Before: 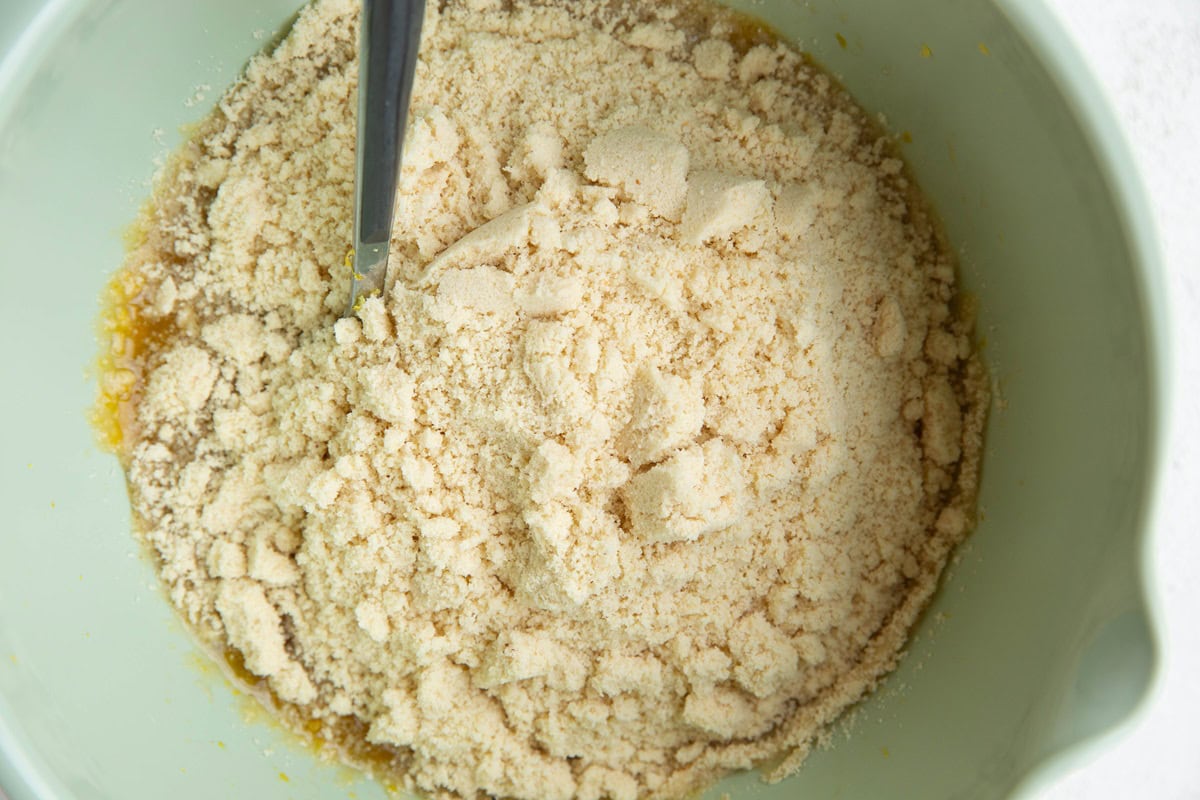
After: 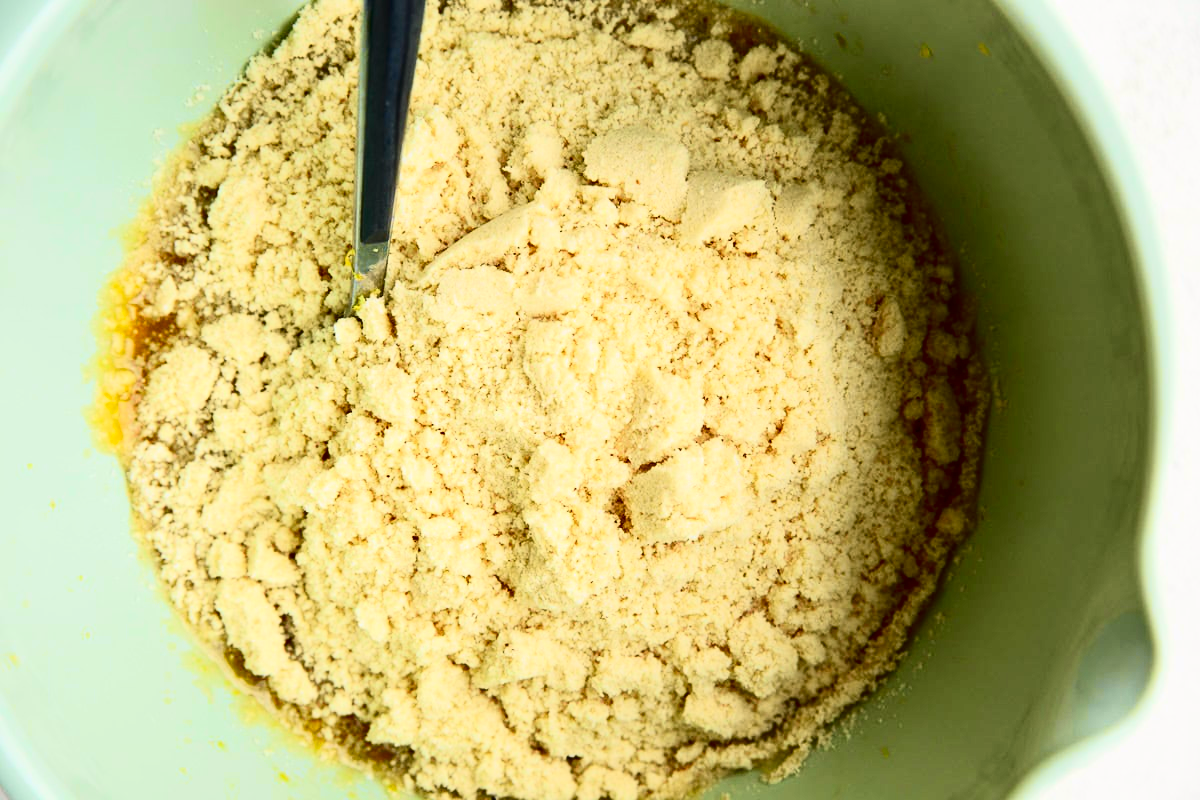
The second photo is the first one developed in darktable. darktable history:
contrast brightness saturation: contrast 0.204, brightness -0.112, saturation 0.101
tone equalizer: smoothing diameter 24.97%, edges refinement/feathering 13.26, preserve details guided filter
tone curve: curves: ch0 [(0, 0.006) (0.046, 0.011) (0.13, 0.062) (0.338, 0.327) (0.494, 0.55) (0.728, 0.835) (1, 1)]; ch1 [(0, 0) (0.346, 0.324) (0.45, 0.431) (0.5, 0.5) (0.522, 0.517) (0.55, 0.57) (1, 1)]; ch2 [(0, 0) (0.453, 0.418) (0.5, 0.5) (0.526, 0.524) (0.554, 0.598) (0.622, 0.679) (0.707, 0.761) (1, 1)], color space Lab, independent channels, preserve colors none
color correction: highlights a* 0.358, highlights b* 2.68, shadows a* -1.01, shadows b* -4.12
